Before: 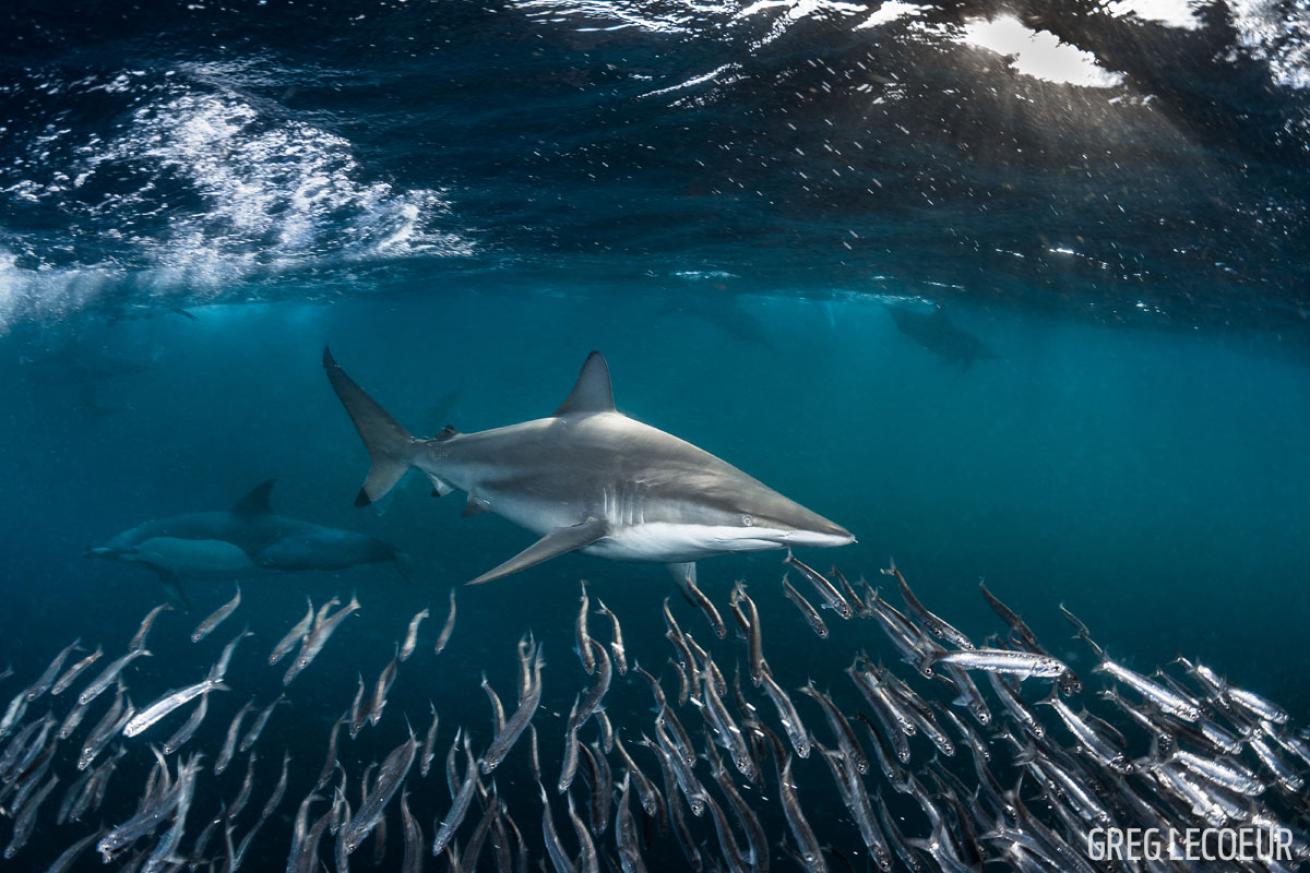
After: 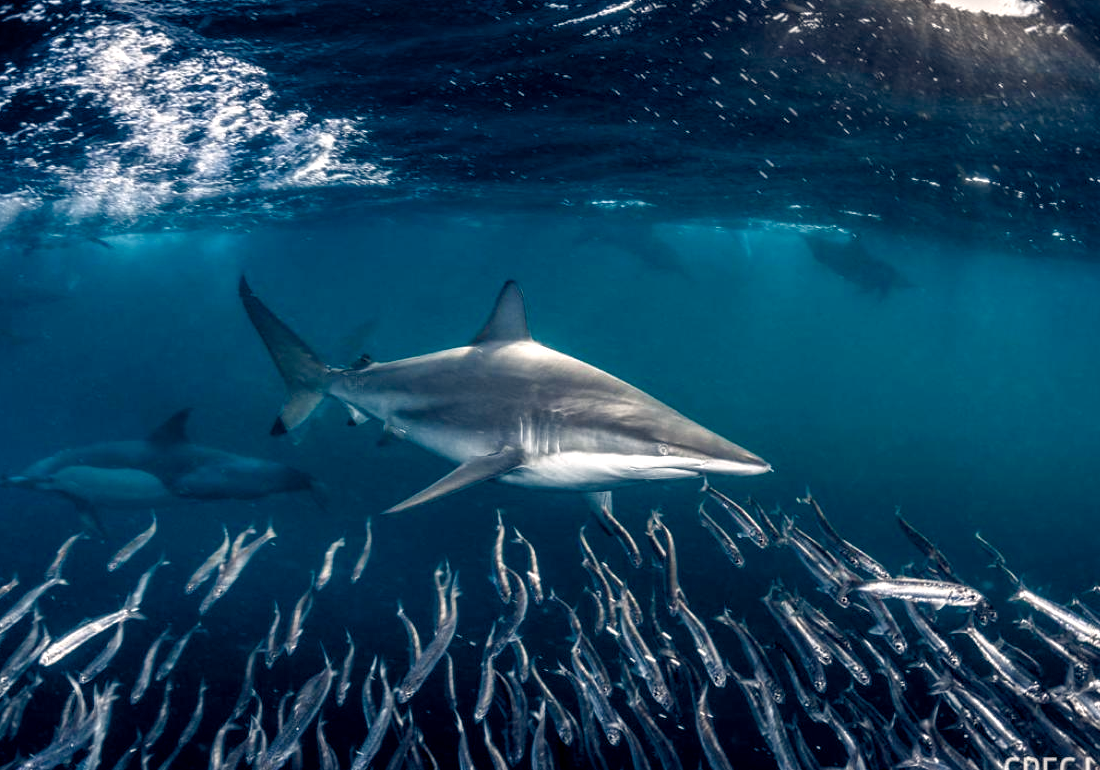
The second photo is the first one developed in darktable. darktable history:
color balance rgb: highlights gain › chroma 2.94%, highlights gain › hue 60.57°, global offset › chroma 0.25%, global offset › hue 256.52°, perceptual saturation grading › global saturation 20%, perceptual saturation grading › highlights -50%, perceptual saturation grading › shadows 30%, contrast 15%
local contrast: on, module defaults
crop: left 6.446%, top 8.188%, right 9.538%, bottom 3.548%
